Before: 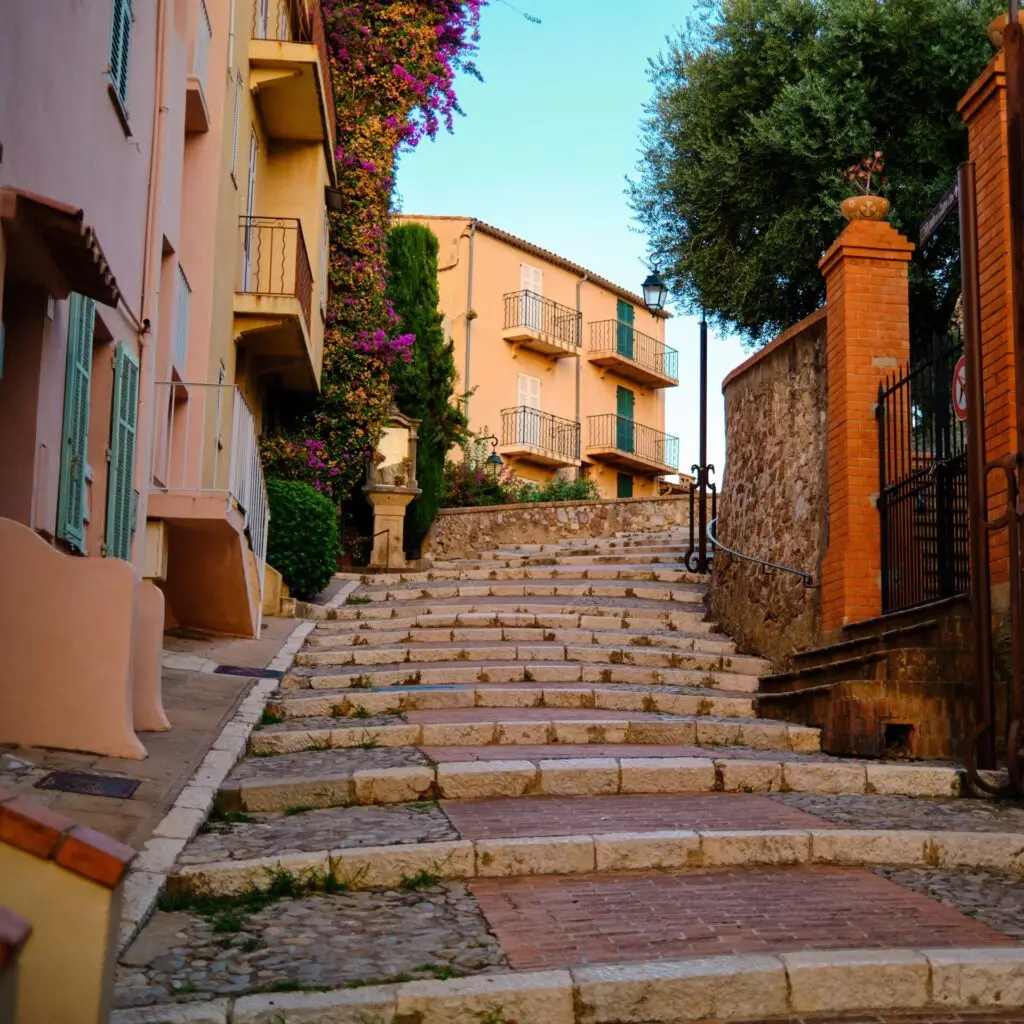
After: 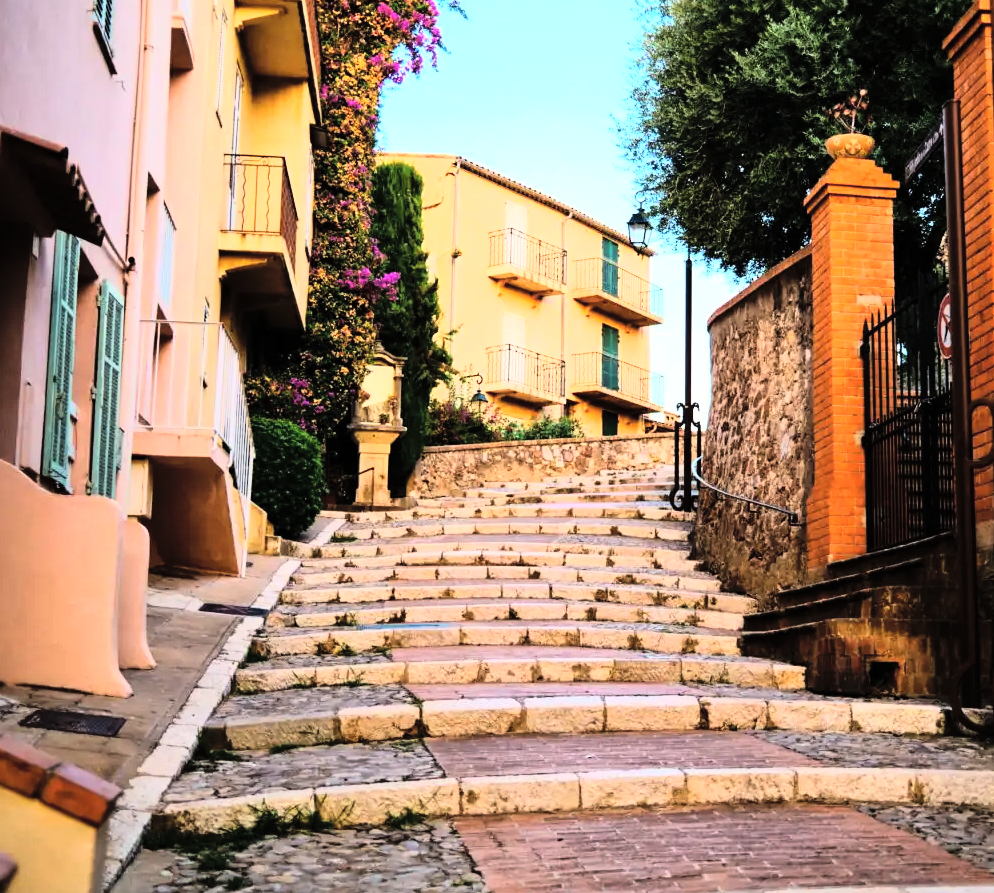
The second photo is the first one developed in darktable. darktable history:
contrast brightness saturation: brightness 0.13
crop: left 1.507%, top 6.147%, right 1.379%, bottom 6.637%
rgb curve: curves: ch0 [(0, 0) (0.21, 0.15) (0.24, 0.21) (0.5, 0.75) (0.75, 0.96) (0.89, 0.99) (1, 1)]; ch1 [(0, 0.02) (0.21, 0.13) (0.25, 0.2) (0.5, 0.67) (0.75, 0.9) (0.89, 0.97) (1, 1)]; ch2 [(0, 0.02) (0.21, 0.13) (0.25, 0.2) (0.5, 0.67) (0.75, 0.9) (0.89, 0.97) (1, 1)], compensate middle gray true
